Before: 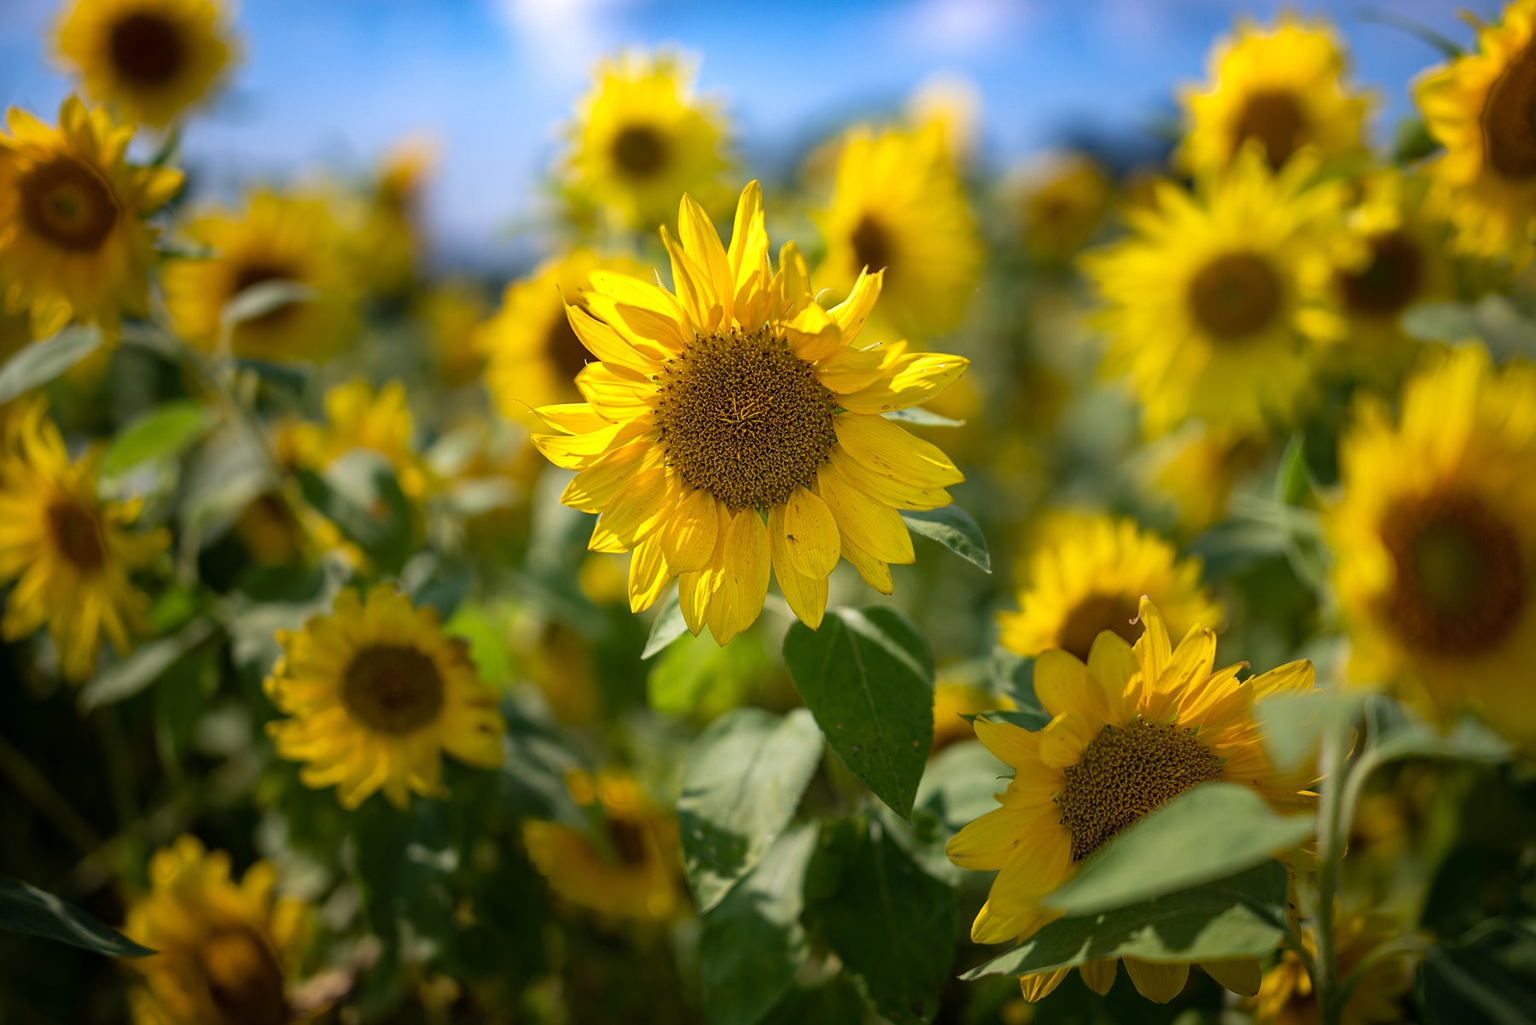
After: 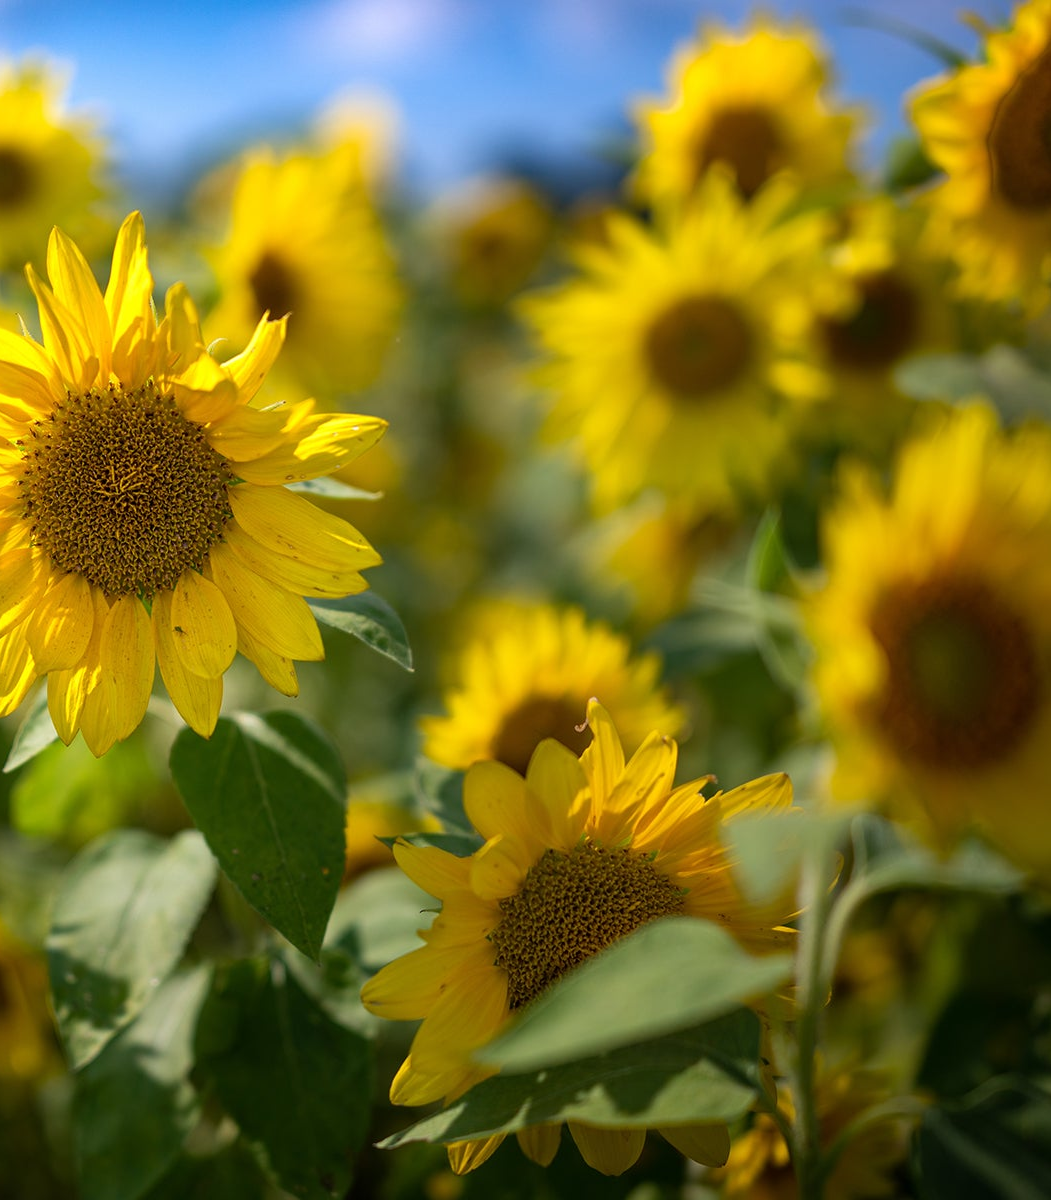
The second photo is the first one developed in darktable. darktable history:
contrast equalizer: octaves 7, y [[0.5 ×6], [0.5 ×6], [0.975, 0.964, 0.925, 0.865, 0.793, 0.721], [0 ×6], [0 ×6]]
crop: left 41.58%
